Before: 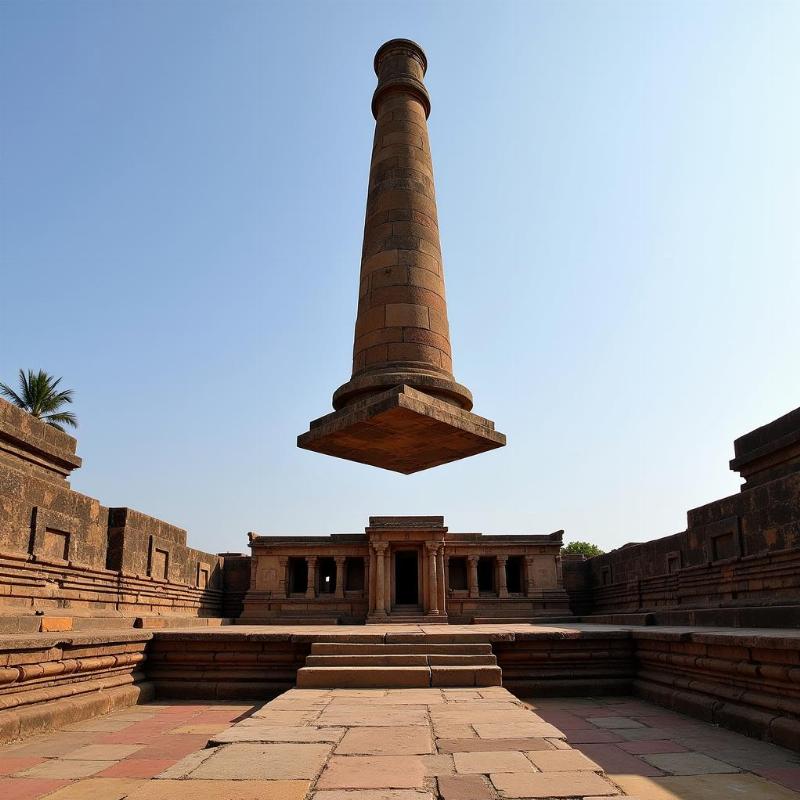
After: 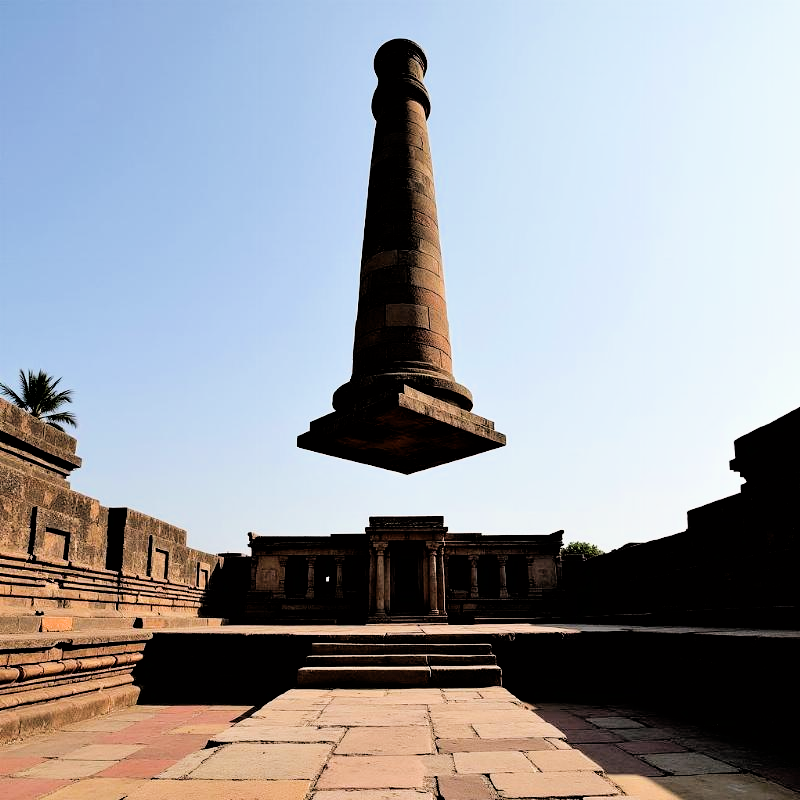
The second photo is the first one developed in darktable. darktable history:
filmic rgb: black relative exposure -3.31 EV, white relative exposure 3.45 EV, hardness 2.36, contrast 1.103
tone equalizer: -8 EV -0.75 EV, -7 EV -0.7 EV, -6 EV -0.6 EV, -5 EV -0.4 EV, -3 EV 0.4 EV, -2 EV 0.6 EV, -1 EV 0.7 EV, +0 EV 0.75 EV, edges refinement/feathering 500, mask exposure compensation -1.57 EV, preserve details no
